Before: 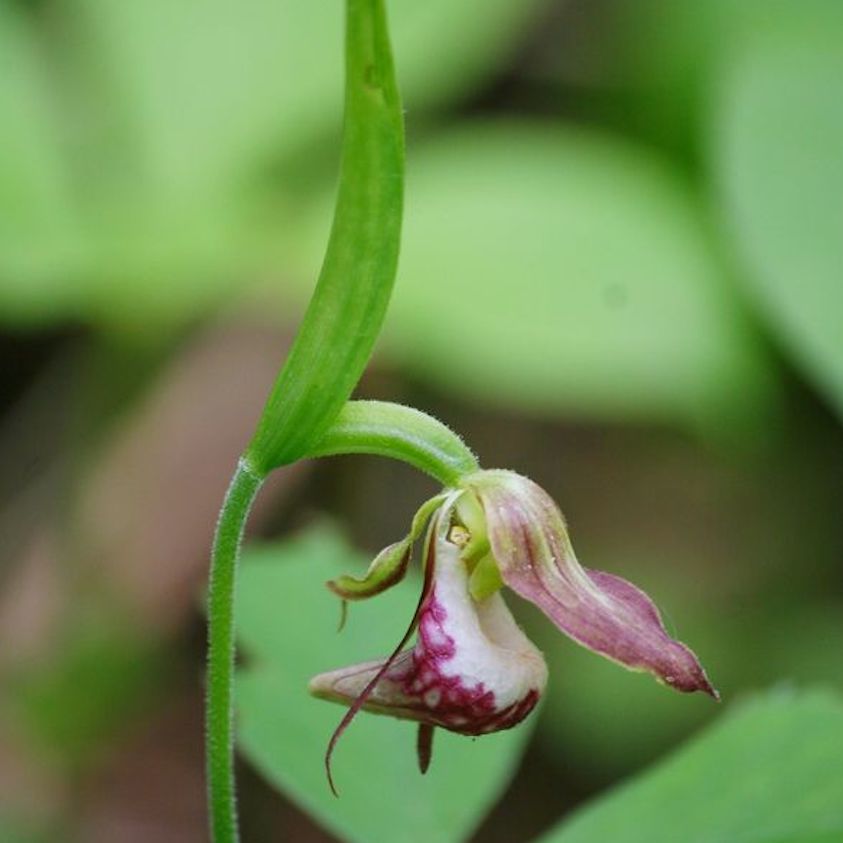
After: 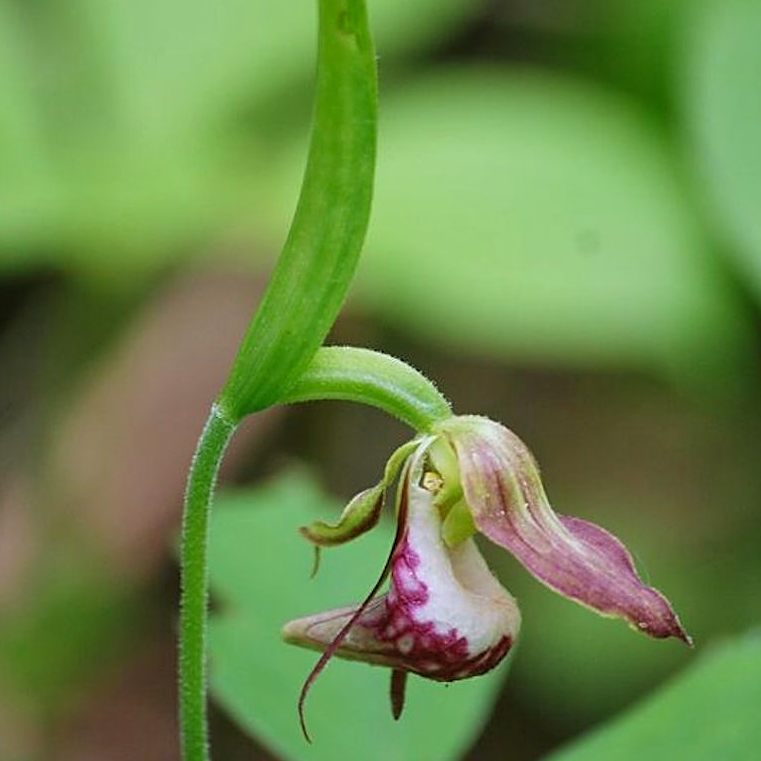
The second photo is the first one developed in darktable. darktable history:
shadows and highlights: shadows 49, highlights -41, soften with gaussian
sharpen: on, module defaults
bloom: size 9%, threshold 100%, strength 7%
velvia: strength 15%
crop: left 3.305%, top 6.436%, right 6.389%, bottom 3.258%
